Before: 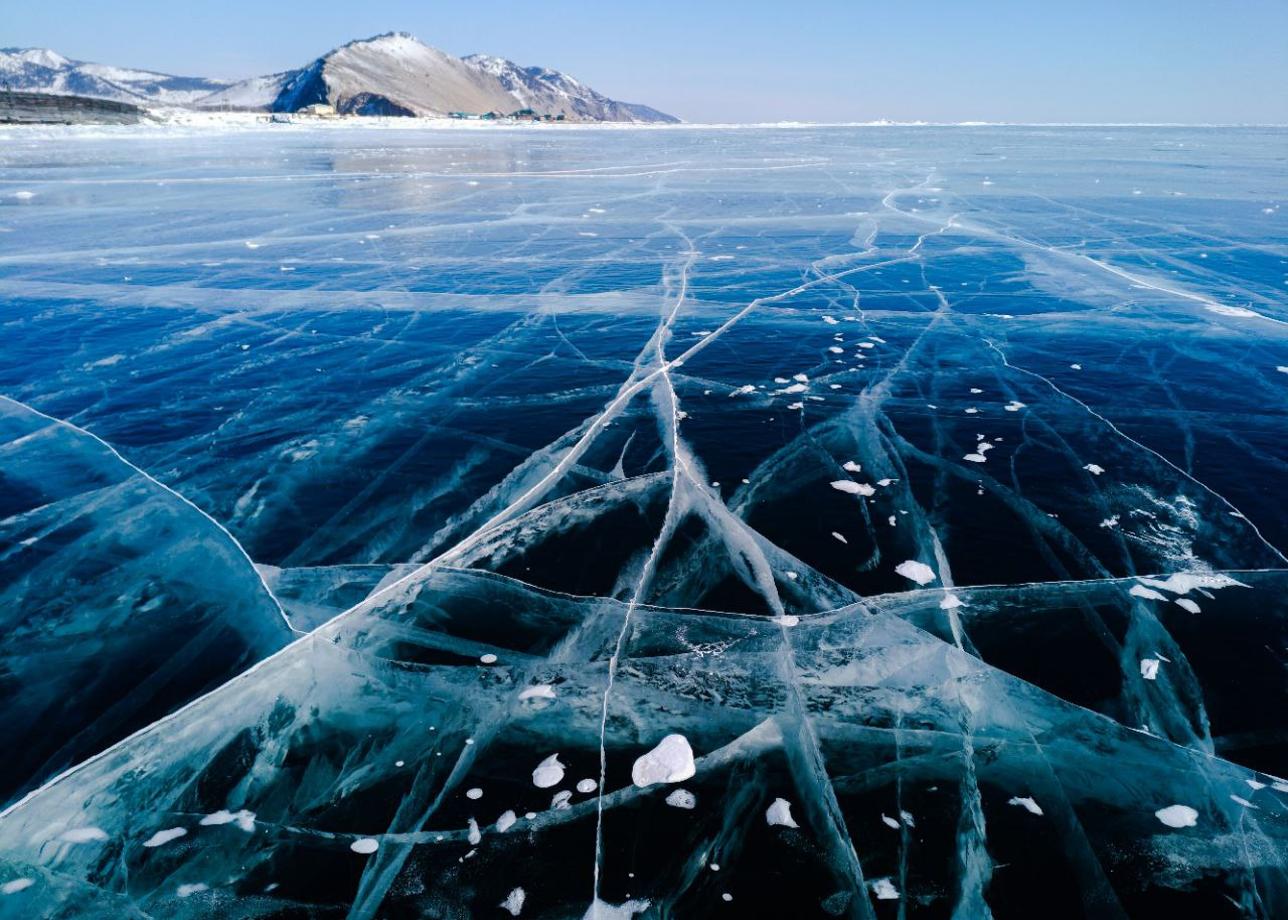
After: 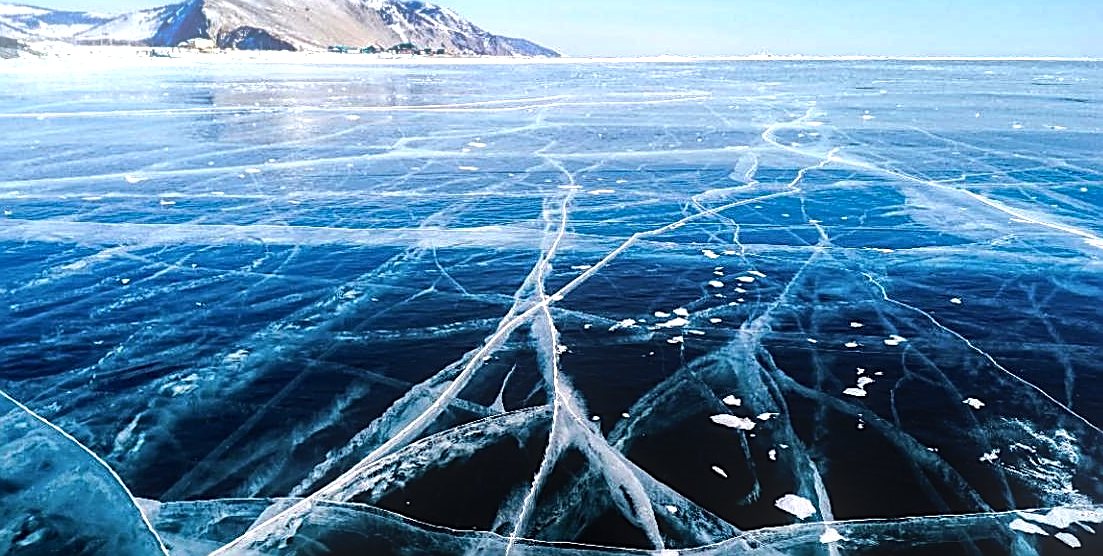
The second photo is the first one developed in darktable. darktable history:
shadows and highlights: shadows 25, highlights -48, soften with gaussian
color correction: saturation 0.98
local contrast: on, module defaults
sharpen: amount 0.901
tone equalizer: -8 EV -0.75 EV, -7 EV -0.7 EV, -6 EV -0.6 EV, -5 EV -0.4 EV, -3 EV 0.4 EV, -2 EV 0.6 EV, -1 EV 0.7 EV, +0 EV 0.75 EV, edges refinement/feathering 500, mask exposure compensation -1.57 EV, preserve details no
rotate and perspective: crop left 0, crop top 0
crop and rotate: left 9.345%, top 7.22%, right 4.982%, bottom 32.331%
bloom: size 13.65%, threshold 98.39%, strength 4.82%
